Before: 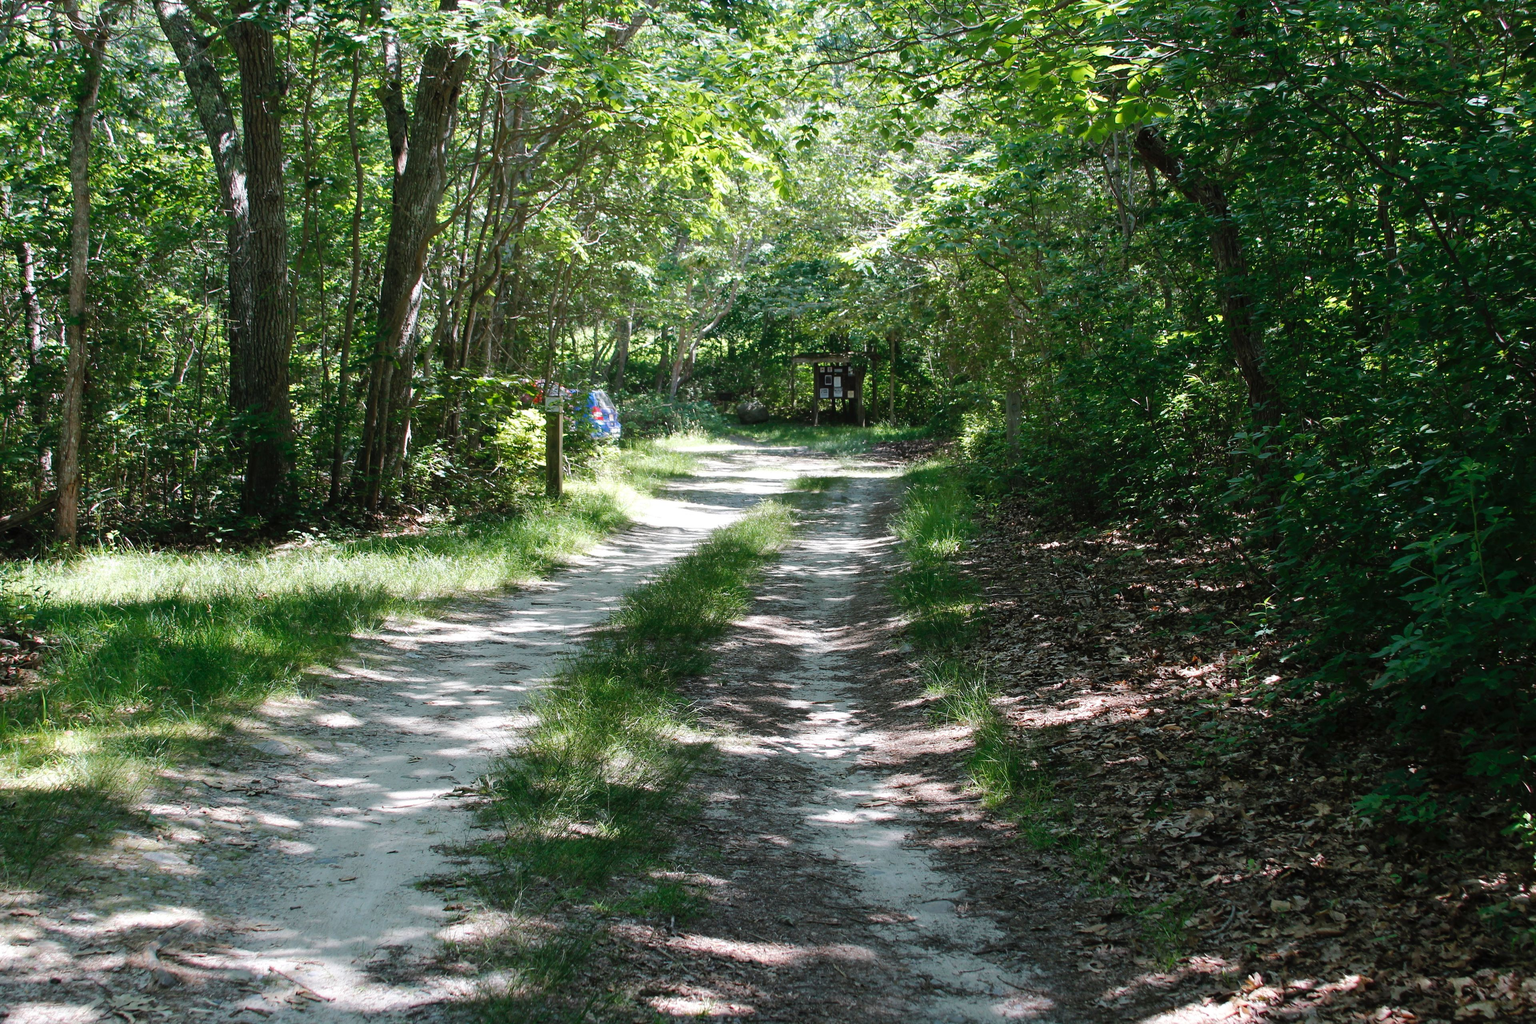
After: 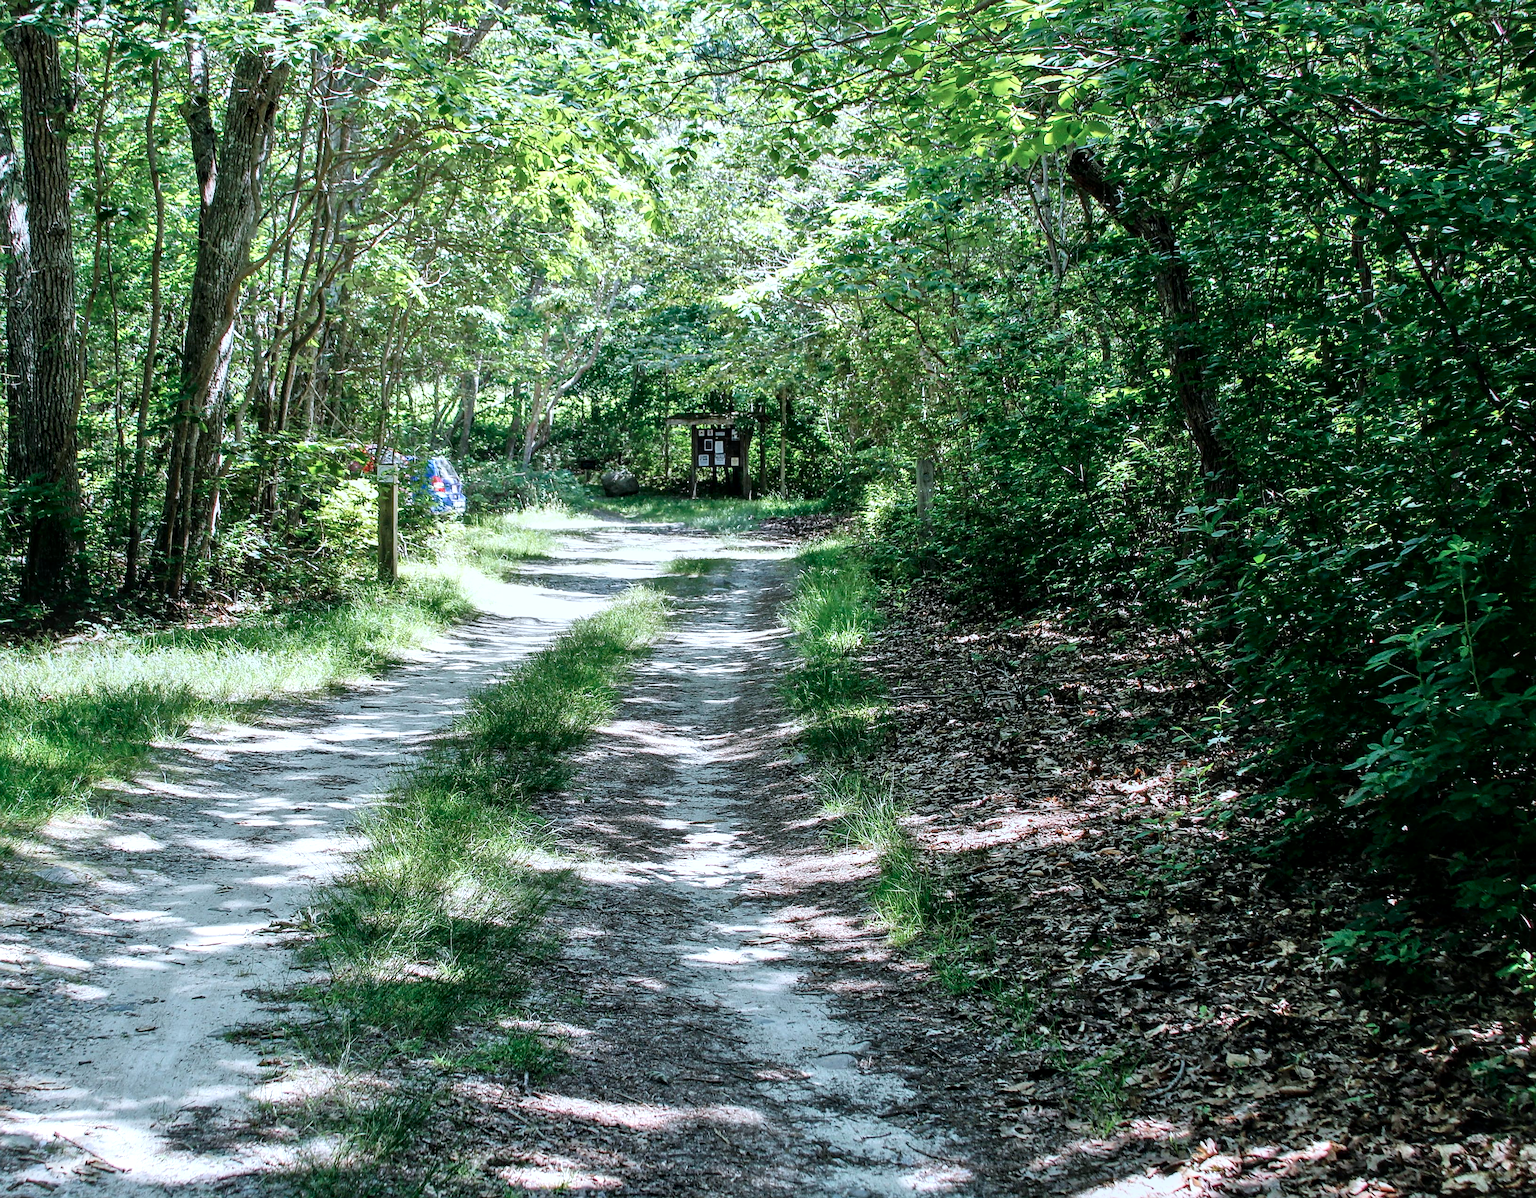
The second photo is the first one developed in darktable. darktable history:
color balance rgb: perceptual saturation grading › global saturation -11.78%
crop and rotate: left 14.544%
sharpen: on, module defaults
tone equalizer: -7 EV 0.158 EV, -6 EV 0.585 EV, -5 EV 1.12 EV, -4 EV 1.33 EV, -3 EV 1.16 EV, -2 EV 0.6 EV, -1 EV 0.157 EV
local contrast: highlights 23%, detail 130%
contrast brightness saturation: contrast 0.287
color calibration: illuminant custom, x 0.368, y 0.373, temperature 4333.51 K
shadows and highlights: shadows 12.38, white point adjustment 1.2, highlights -1.58, soften with gaussian
